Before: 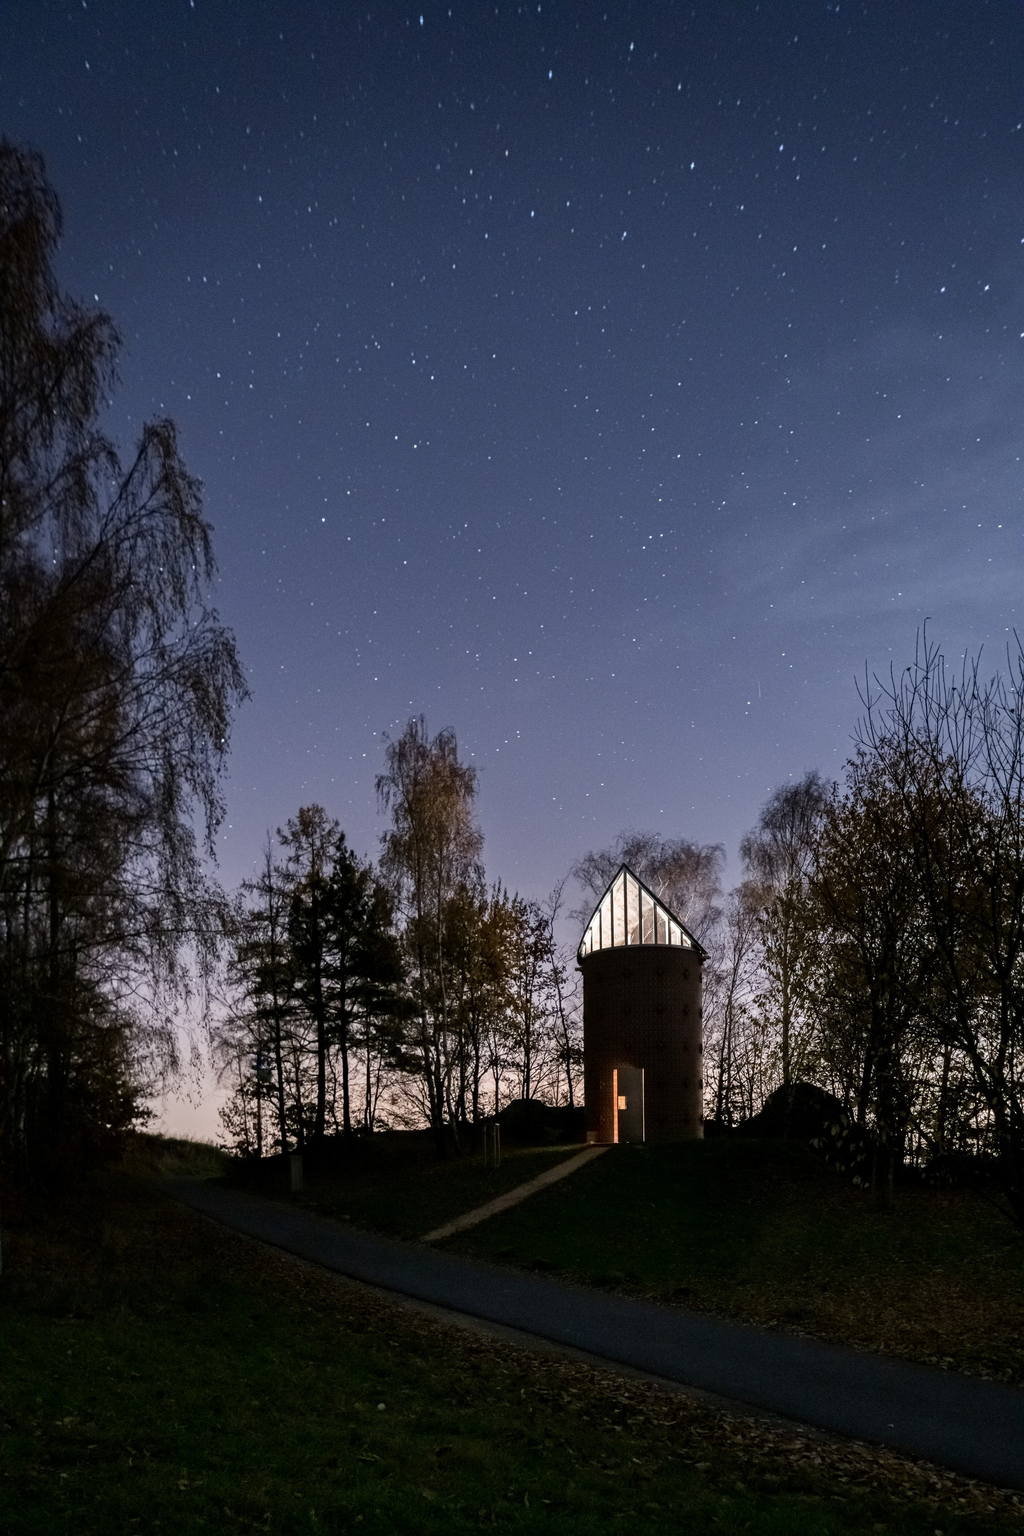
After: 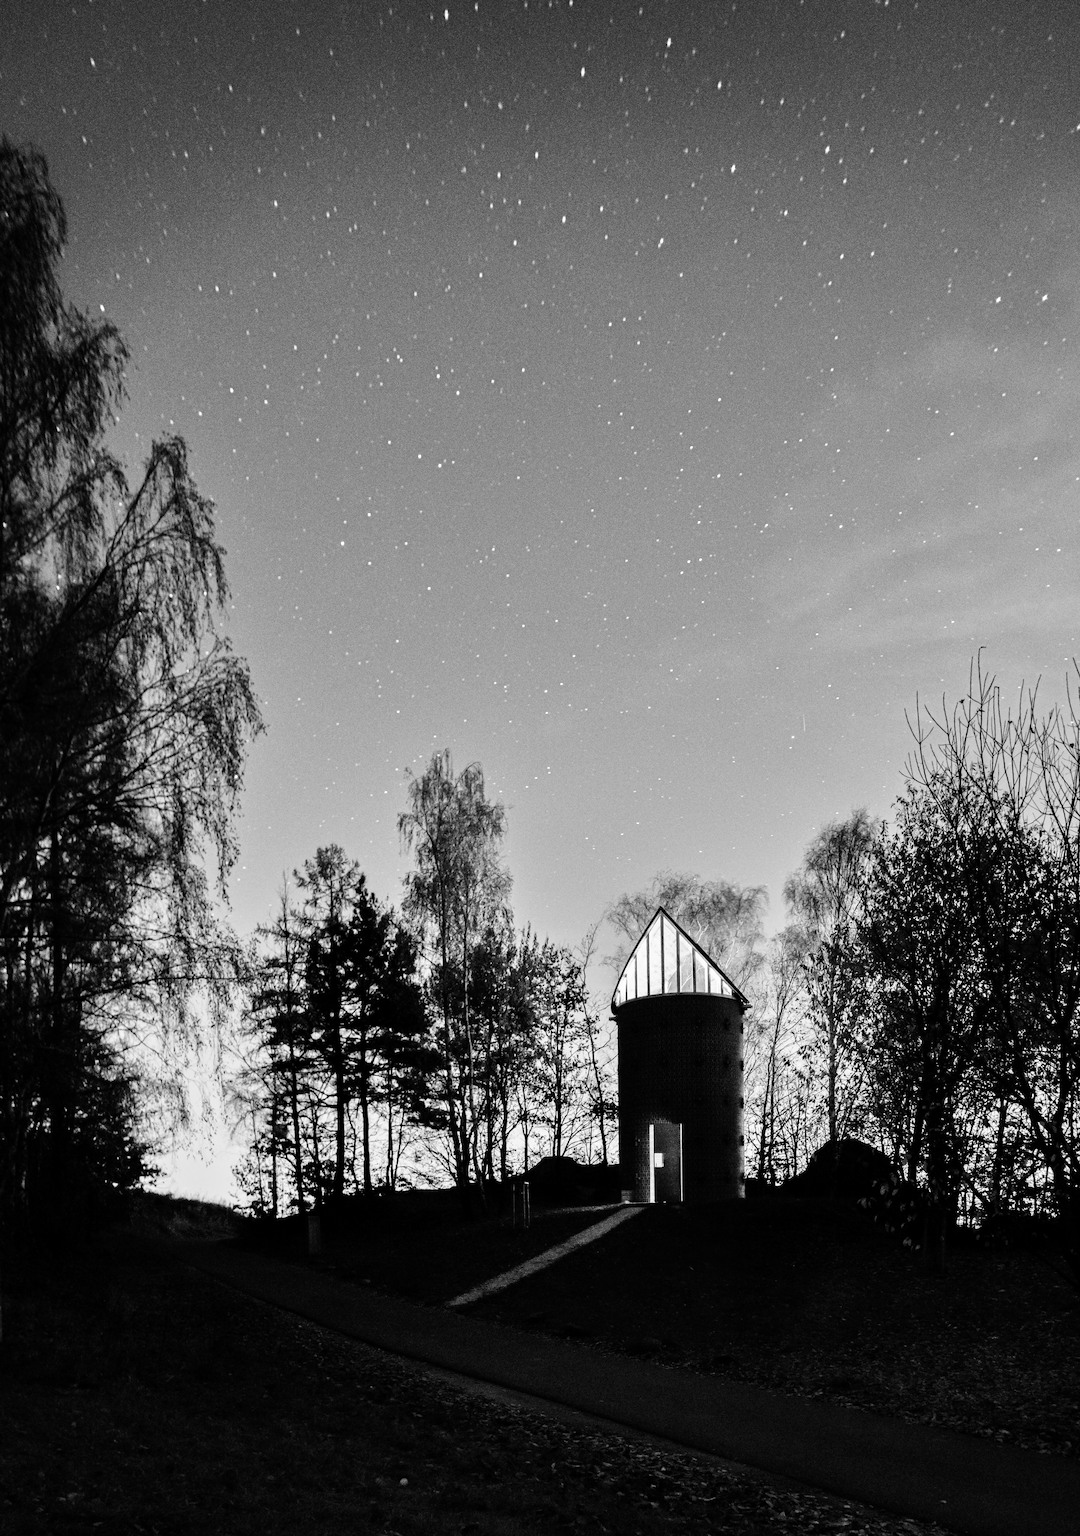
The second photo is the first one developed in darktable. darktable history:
crop: top 0.448%, right 0.264%, bottom 5.045%
monochrome: on, module defaults
tone curve: curves: ch0 [(0, 0) (0.104, 0.068) (0.236, 0.227) (0.46, 0.576) (0.657, 0.796) (0.861, 0.932) (1, 0.981)]; ch1 [(0, 0) (0.353, 0.344) (0.434, 0.382) (0.479, 0.476) (0.502, 0.504) (0.544, 0.534) (0.57, 0.57) (0.586, 0.603) (0.618, 0.631) (0.657, 0.679) (1, 1)]; ch2 [(0, 0) (0.34, 0.314) (0.434, 0.43) (0.5, 0.511) (0.528, 0.545) (0.557, 0.573) (0.573, 0.618) (0.628, 0.751) (1, 1)], color space Lab, independent channels, preserve colors none
tone equalizer: -7 EV 0.15 EV, -6 EV 0.6 EV, -5 EV 1.15 EV, -4 EV 1.33 EV, -3 EV 1.15 EV, -2 EV 0.6 EV, -1 EV 0.15 EV, mask exposure compensation -0.5 EV
